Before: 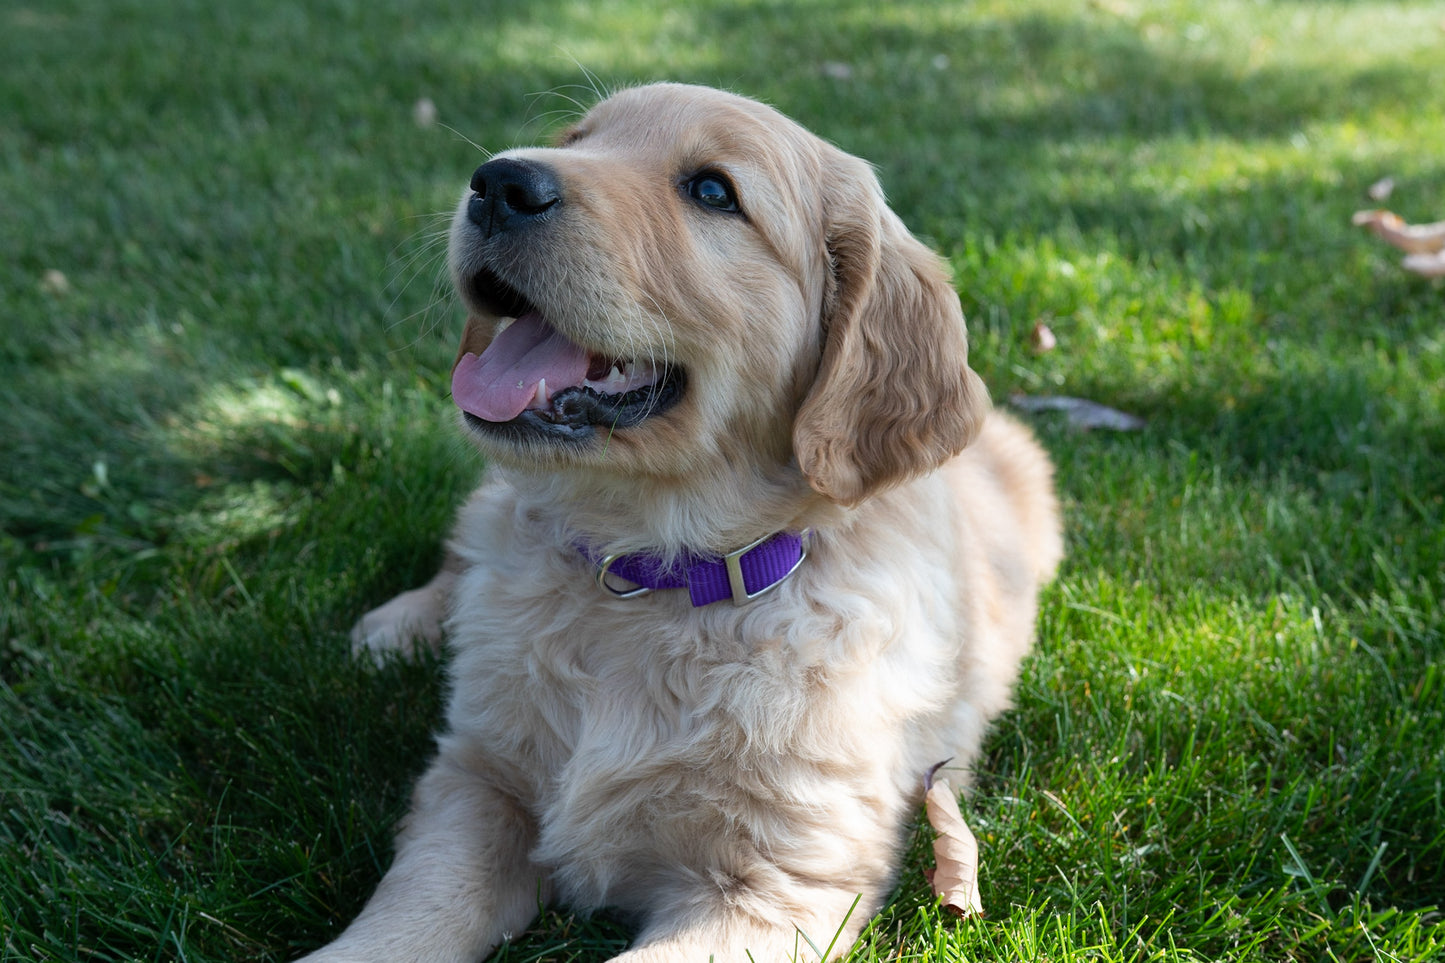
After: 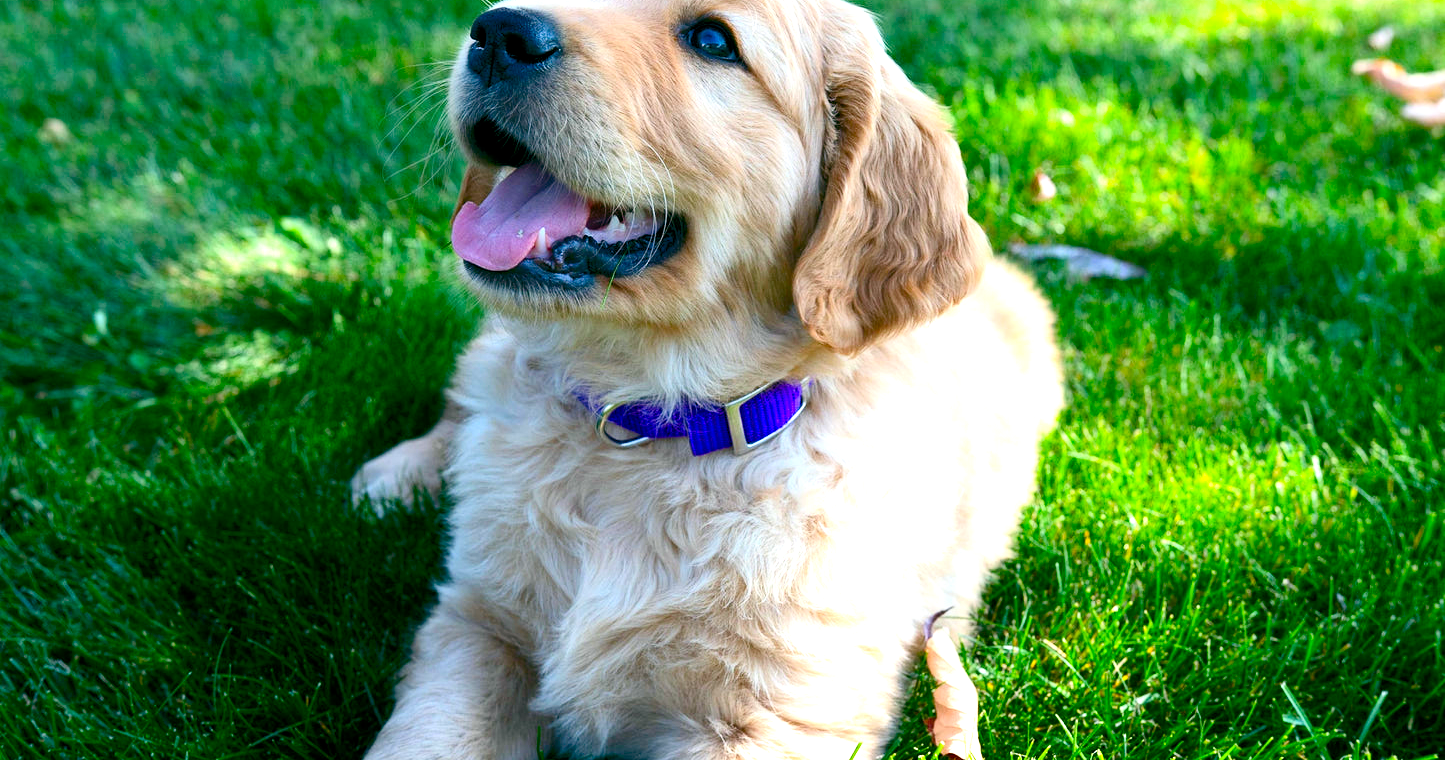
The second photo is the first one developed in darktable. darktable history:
exposure: exposure 0.946 EV, compensate exposure bias true, compensate highlight preservation false
contrast brightness saturation: contrast 0.166, saturation 0.328
color balance rgb: global offset › luminance -0.331%, global offset › chroma 0.112%, global offset › hue 162.39°, linear chroma grading › global chroma 15.565%, perceptual saturation grading › global saturation 20%, perceptual saturation grading › highlights -25.201%, perceptual saturation grading › shadows 24.559%
crop and rotate: top 15.694%, bottom 5.332%
